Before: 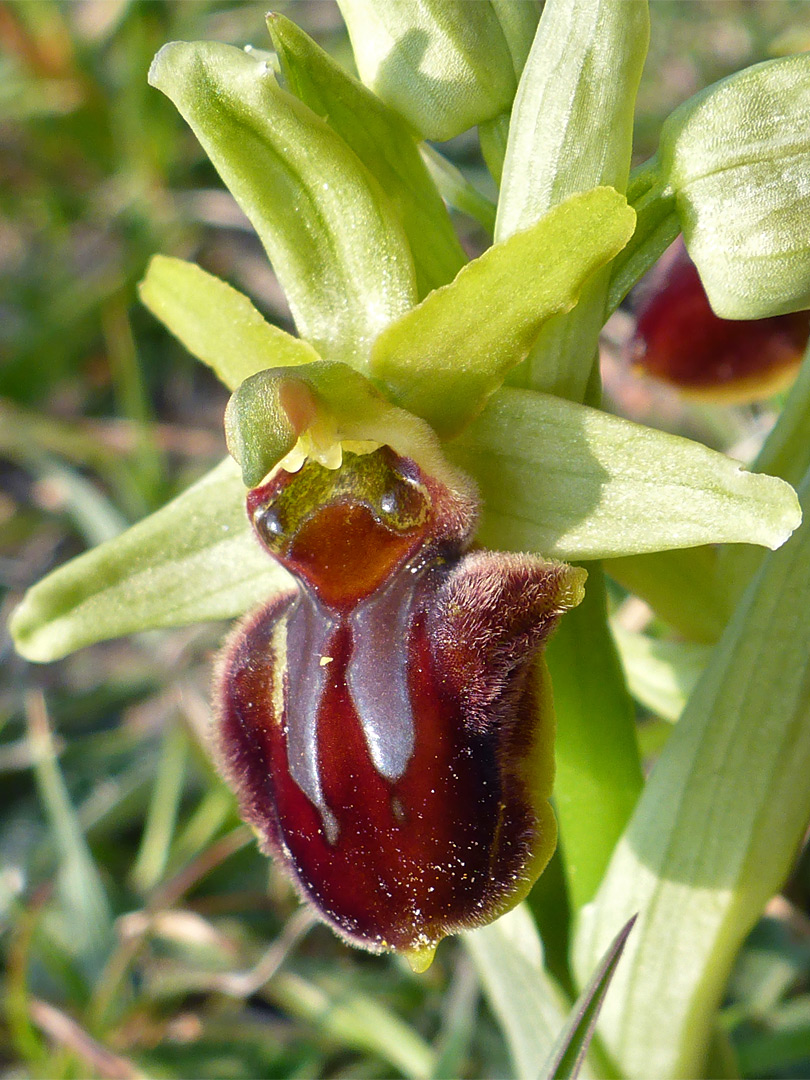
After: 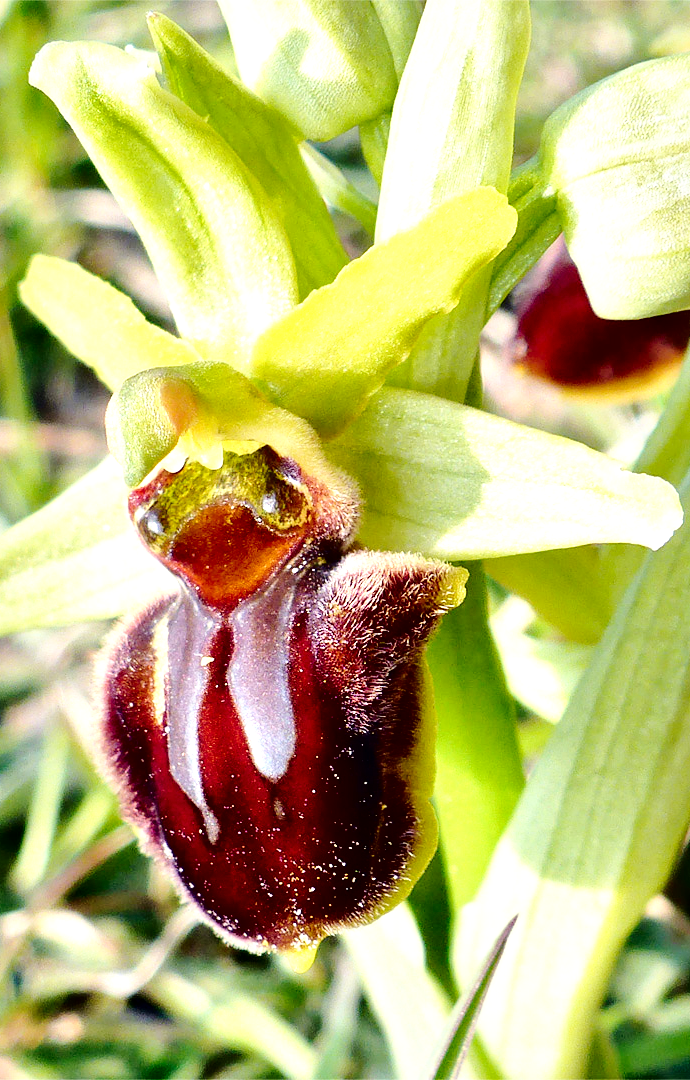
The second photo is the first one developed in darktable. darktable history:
crop and rotate: left 14.716%
base curve: curves: ch0 [(0, 0) (0.028, 0.03) (0.121, 0.232) (0.46, 0.748) (0.859, 0.968) (1, 1)], preserve colors none
tone curve: curves: ch0 [(0, 0) (0.003, 0.003) (0.011, 0.005) (0.025, 0.008) (0.044, 0.012) (0.069, 0.02) (0.1, 0.031) (0.136, 0.047) (0.177, 0.088) (0.224, 0.141) (0.277, 0.222) (0.335, 0.32) (0.399, 0.422) (0.468, 0.523) (0.543, 0.623) (0.623, 0.716) (0.709, 0.796) (0.801, 0.88) (0.898, 0.958) (1, 1)], color space Lab, independent channels, preserve colors none
local contrast: mode bilateral grid, contrast 25, coarseness 59, detail 152%, midtone range 0.2
